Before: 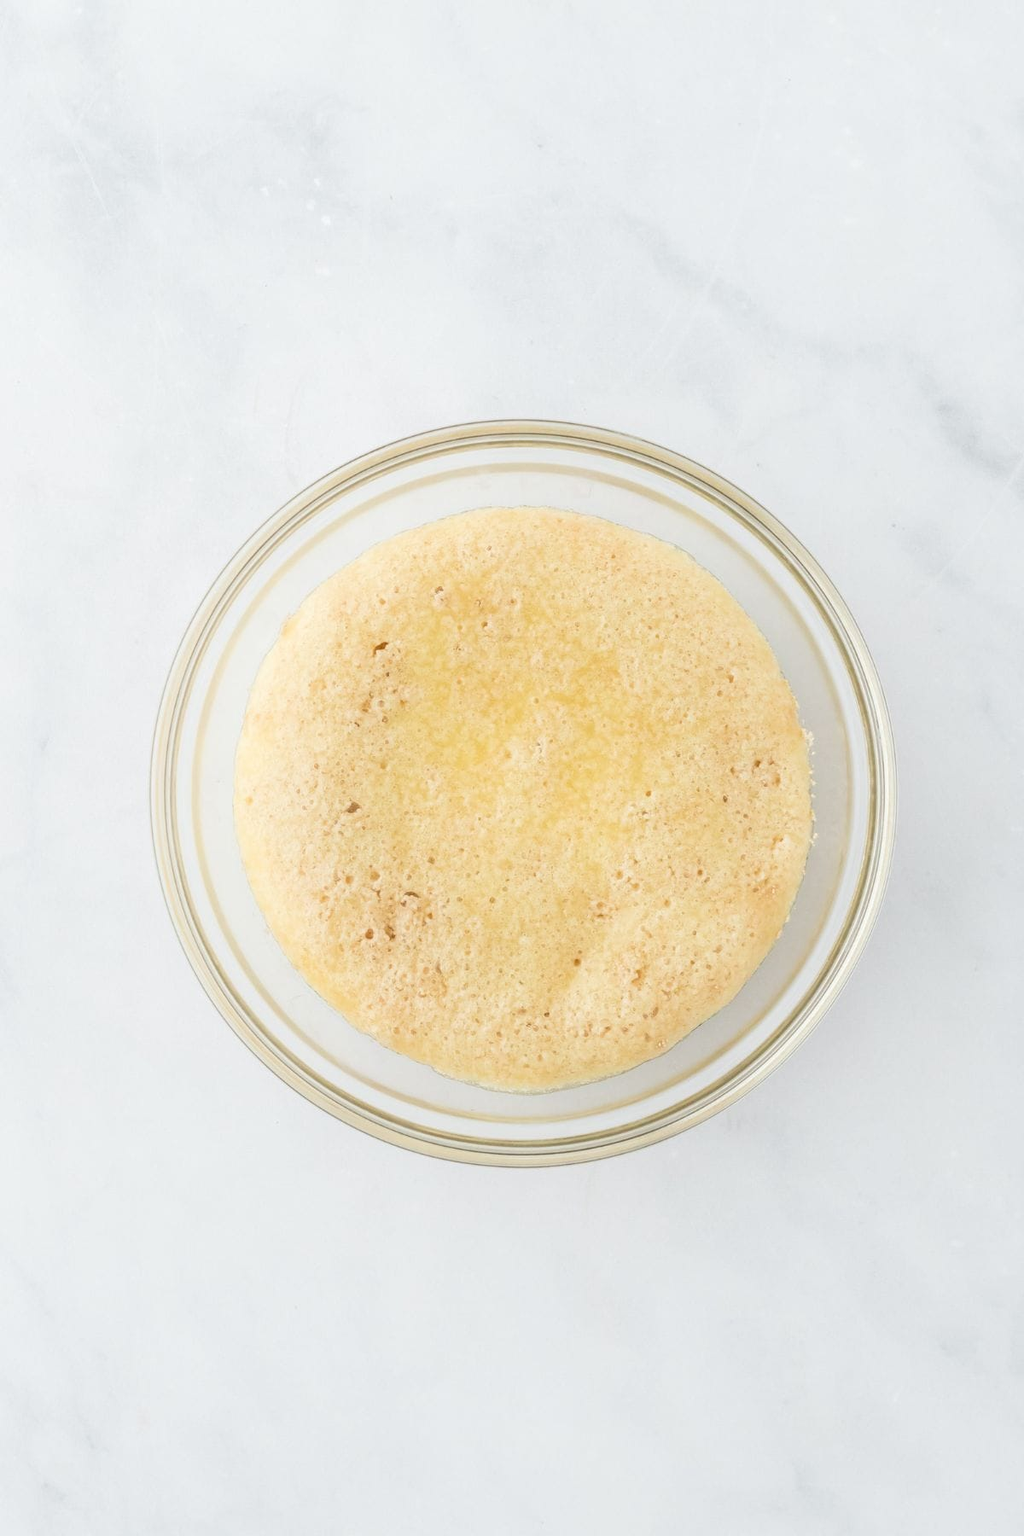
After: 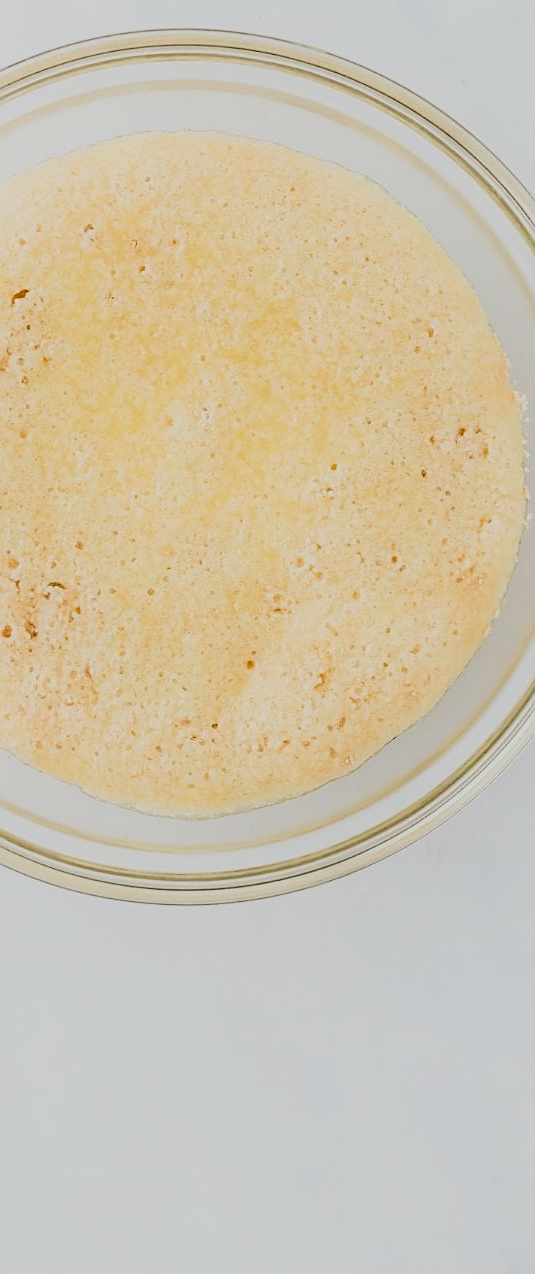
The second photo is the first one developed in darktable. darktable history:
exposure: exposure 0.207 EV, compensate highlight preservation false
crop: left 35.503%, top 25.765%, right 19.889%, bottom 3.426%
filmic rgb: black relative exposure -7.65 EV, white relative exposure 4.56 EV, threshold 2.97 EV, hardness 3.61, preserve chrominance RGB euclidean norm, color science v5 (2021), contrast in shadows safe, contrast in highlights safe, enable highlight reconstruction true
tone equalizer: on, module defaults
sharpen: on, module defaults
color zones: curves: ch2 [(0, 0.5) (0.143, 0.5) (0.286, 0.489) (0.415, 0.421) (0.571, 0.5) (0.714, 0.5) (0.857, 0.5) (1, 0.5)]
haze removal: strength 0.28, distance 0.247, adaptive false
